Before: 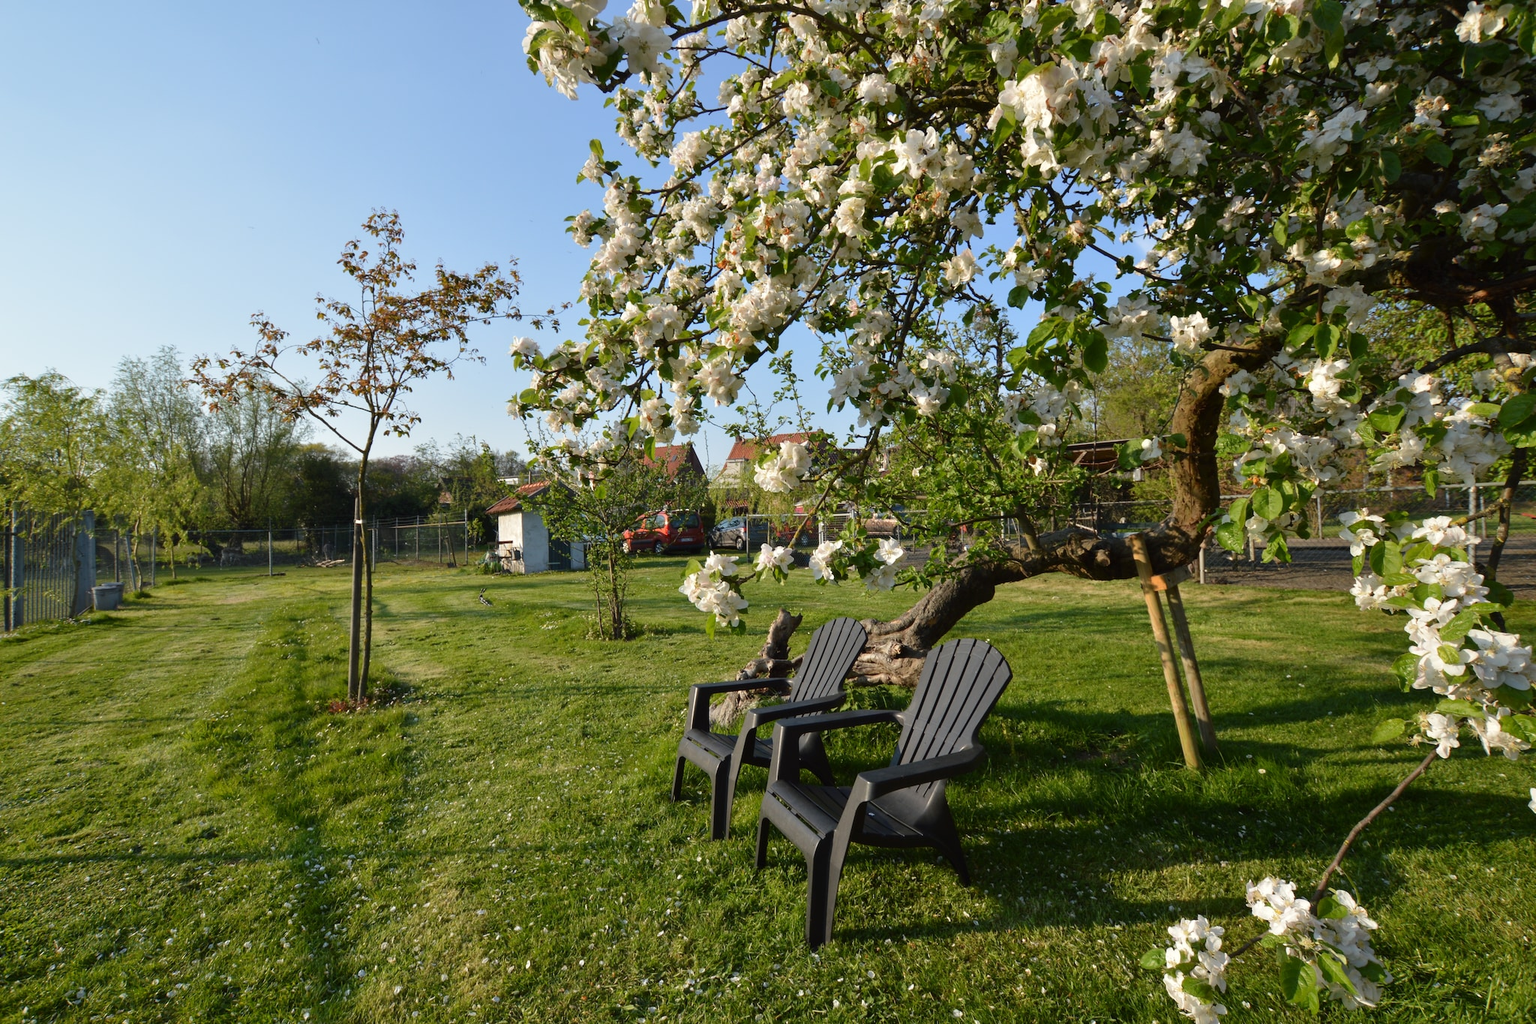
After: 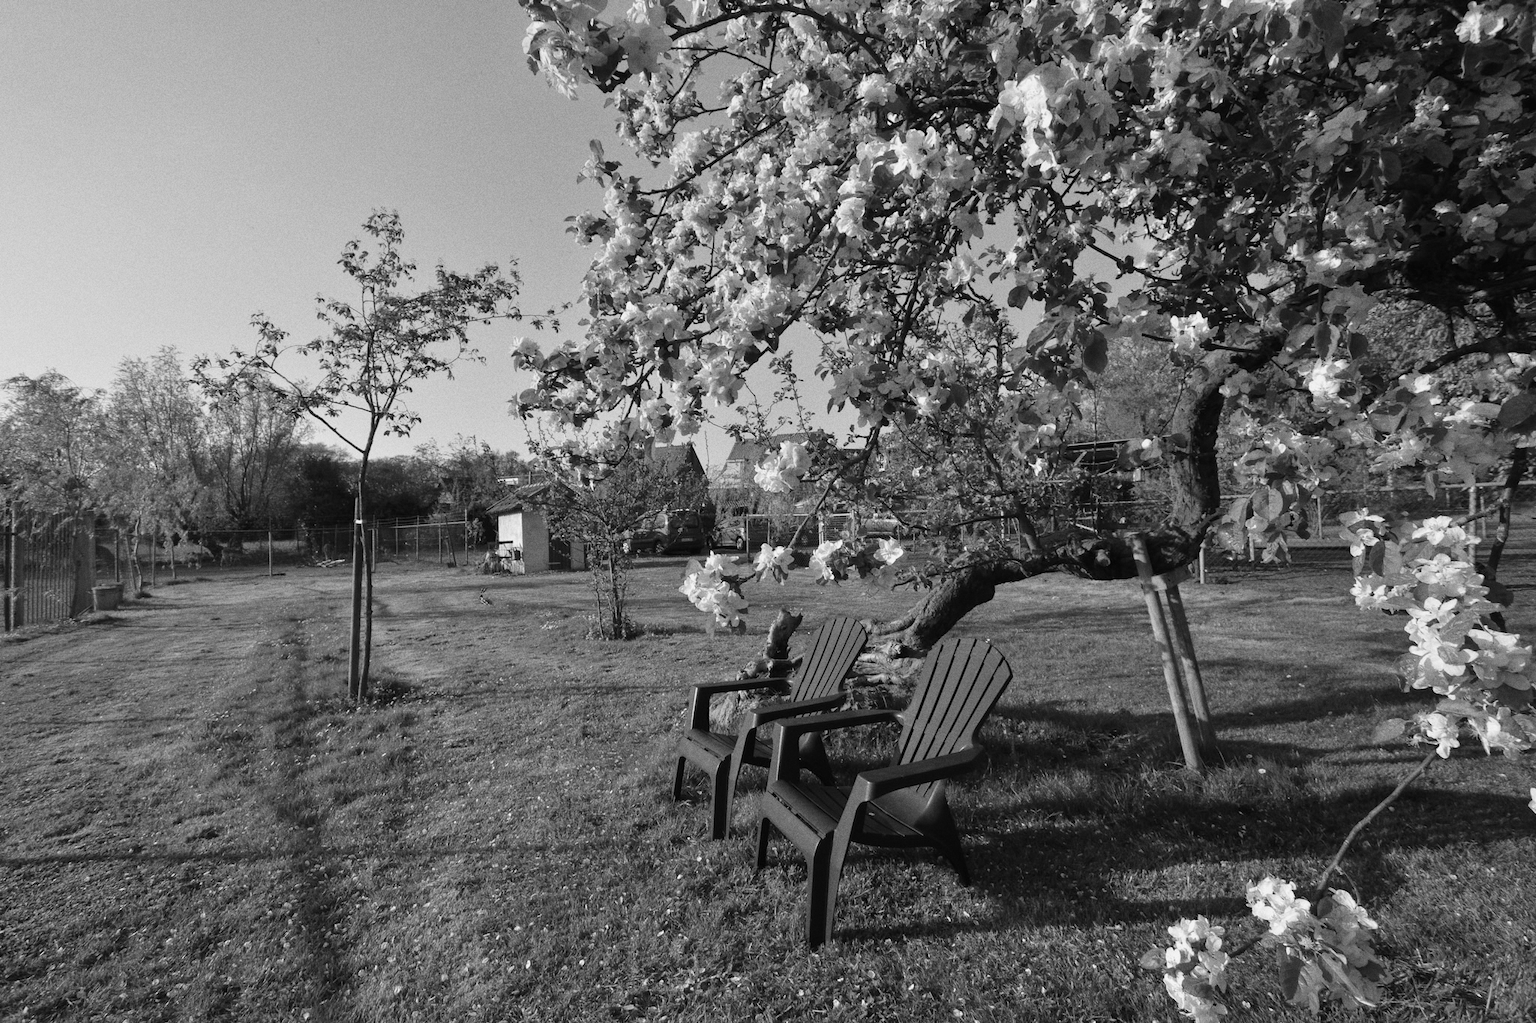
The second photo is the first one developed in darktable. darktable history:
grain: strength 26%
monochrome: a -74.22, b 78.2
